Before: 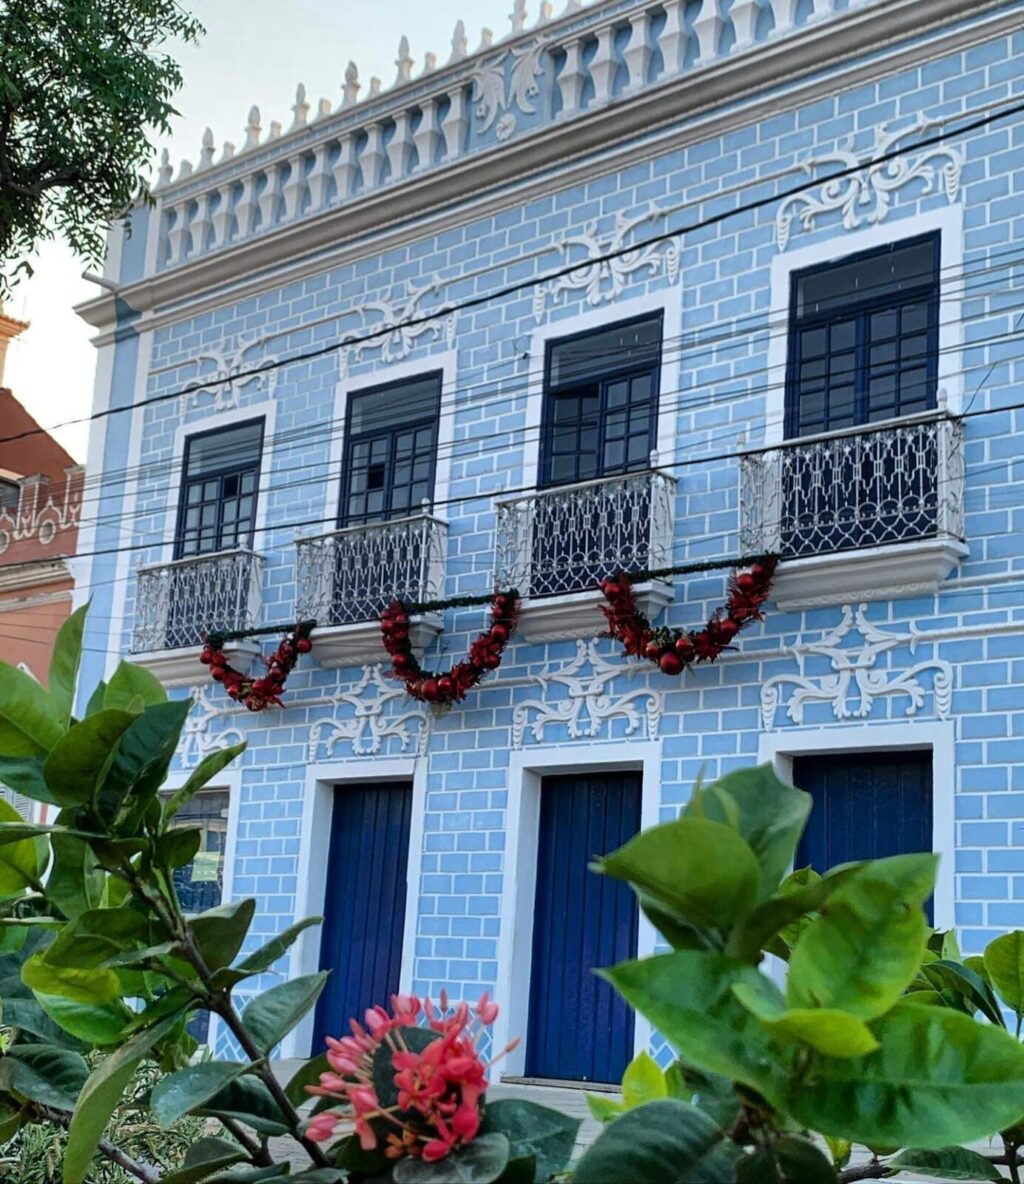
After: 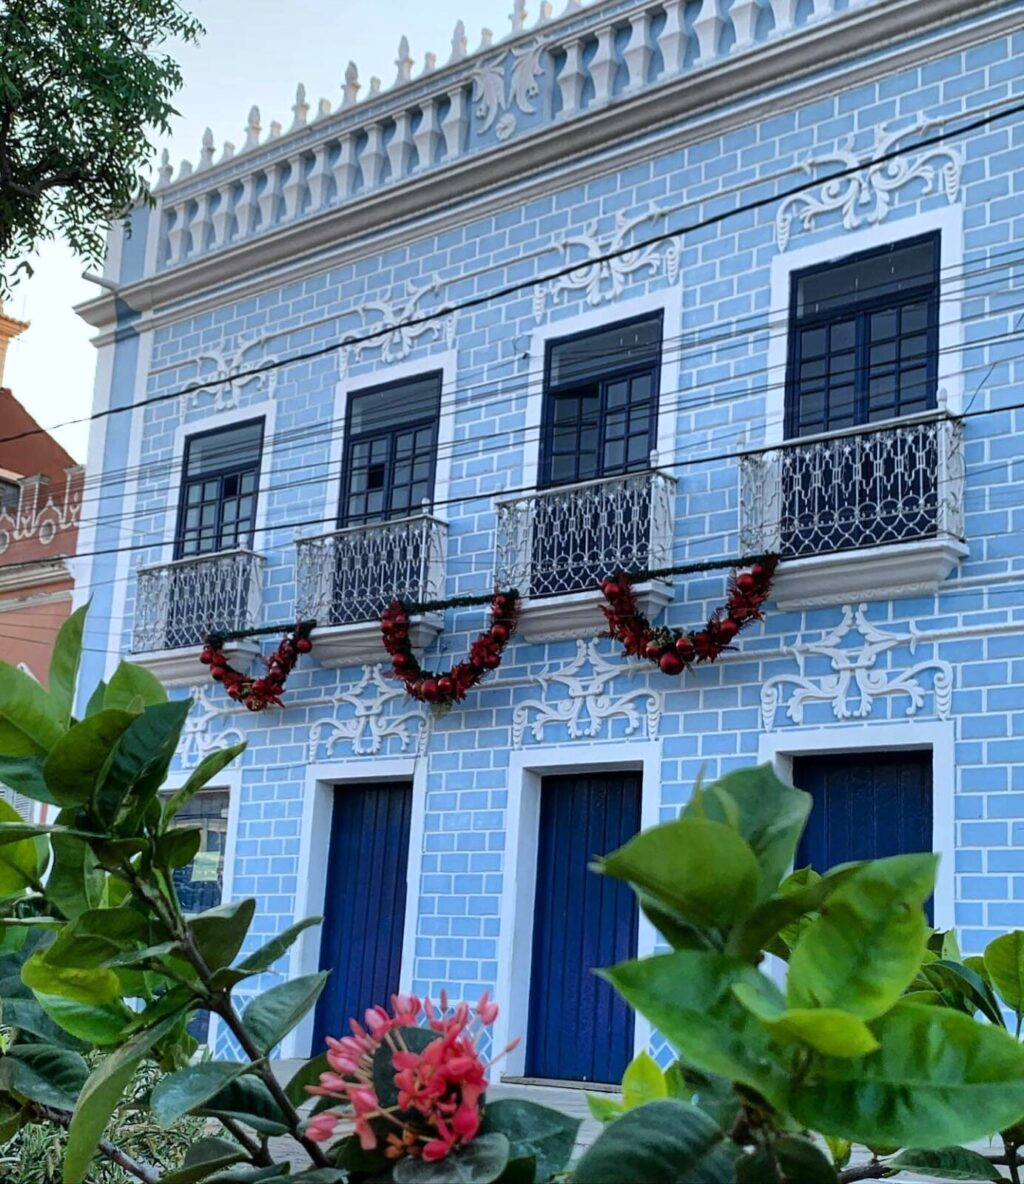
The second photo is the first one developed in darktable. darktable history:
white balance: red 0.967, blue 1.049
tone equalizer: on, module defaults
